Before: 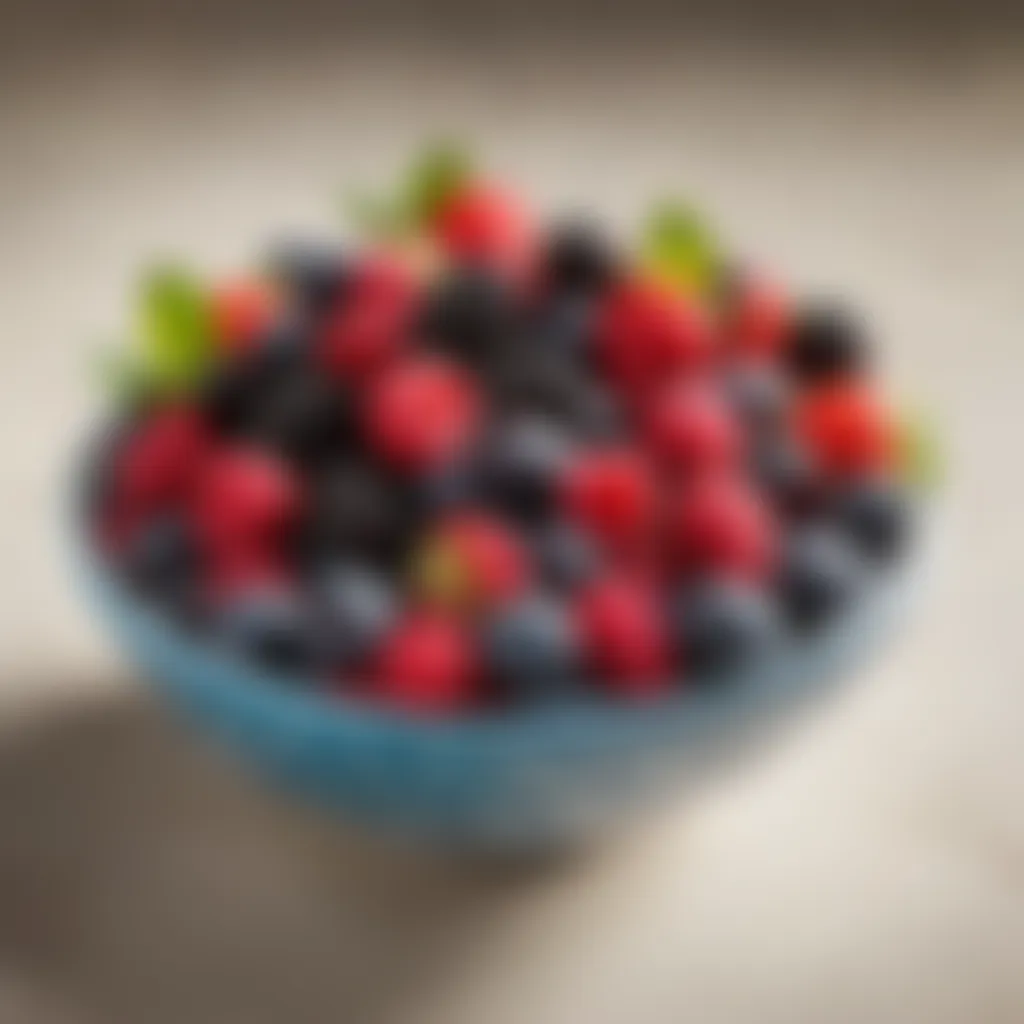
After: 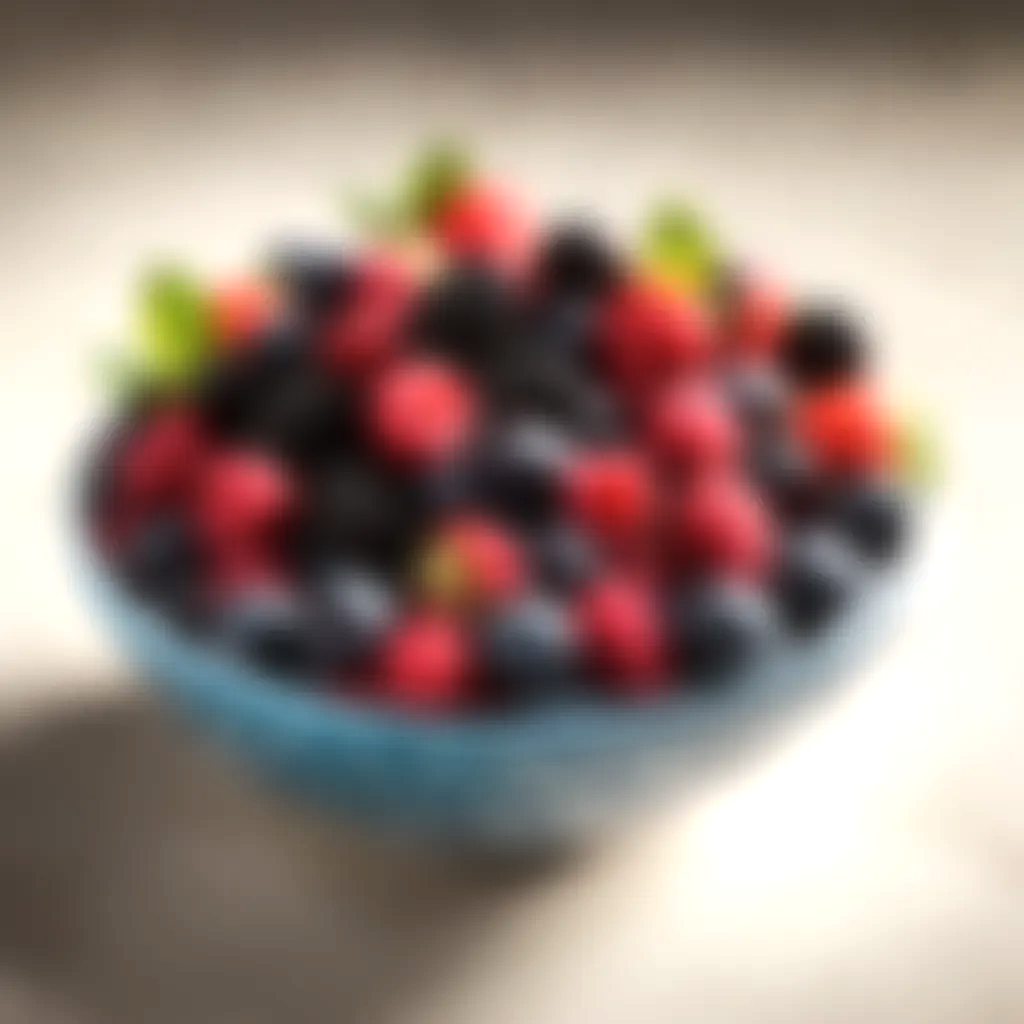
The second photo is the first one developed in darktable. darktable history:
tone equalizer: -8 EV -0.75 EV, -7 EV -0.7 EV, -6 EV -0.6 EV, -5 EV -0.4 EV, -3 EV 0.4 EV, -2 EV 0.6 EV, -1 EV 0.7 EV, +0 EV 0.75 EV, edges refinement/feathering 500, mask exposure compensation -1.57 EV, preserve details no
sharpen: on, module defaults
contrast brightness saturation: contrast 0.01, saturation -0.05
